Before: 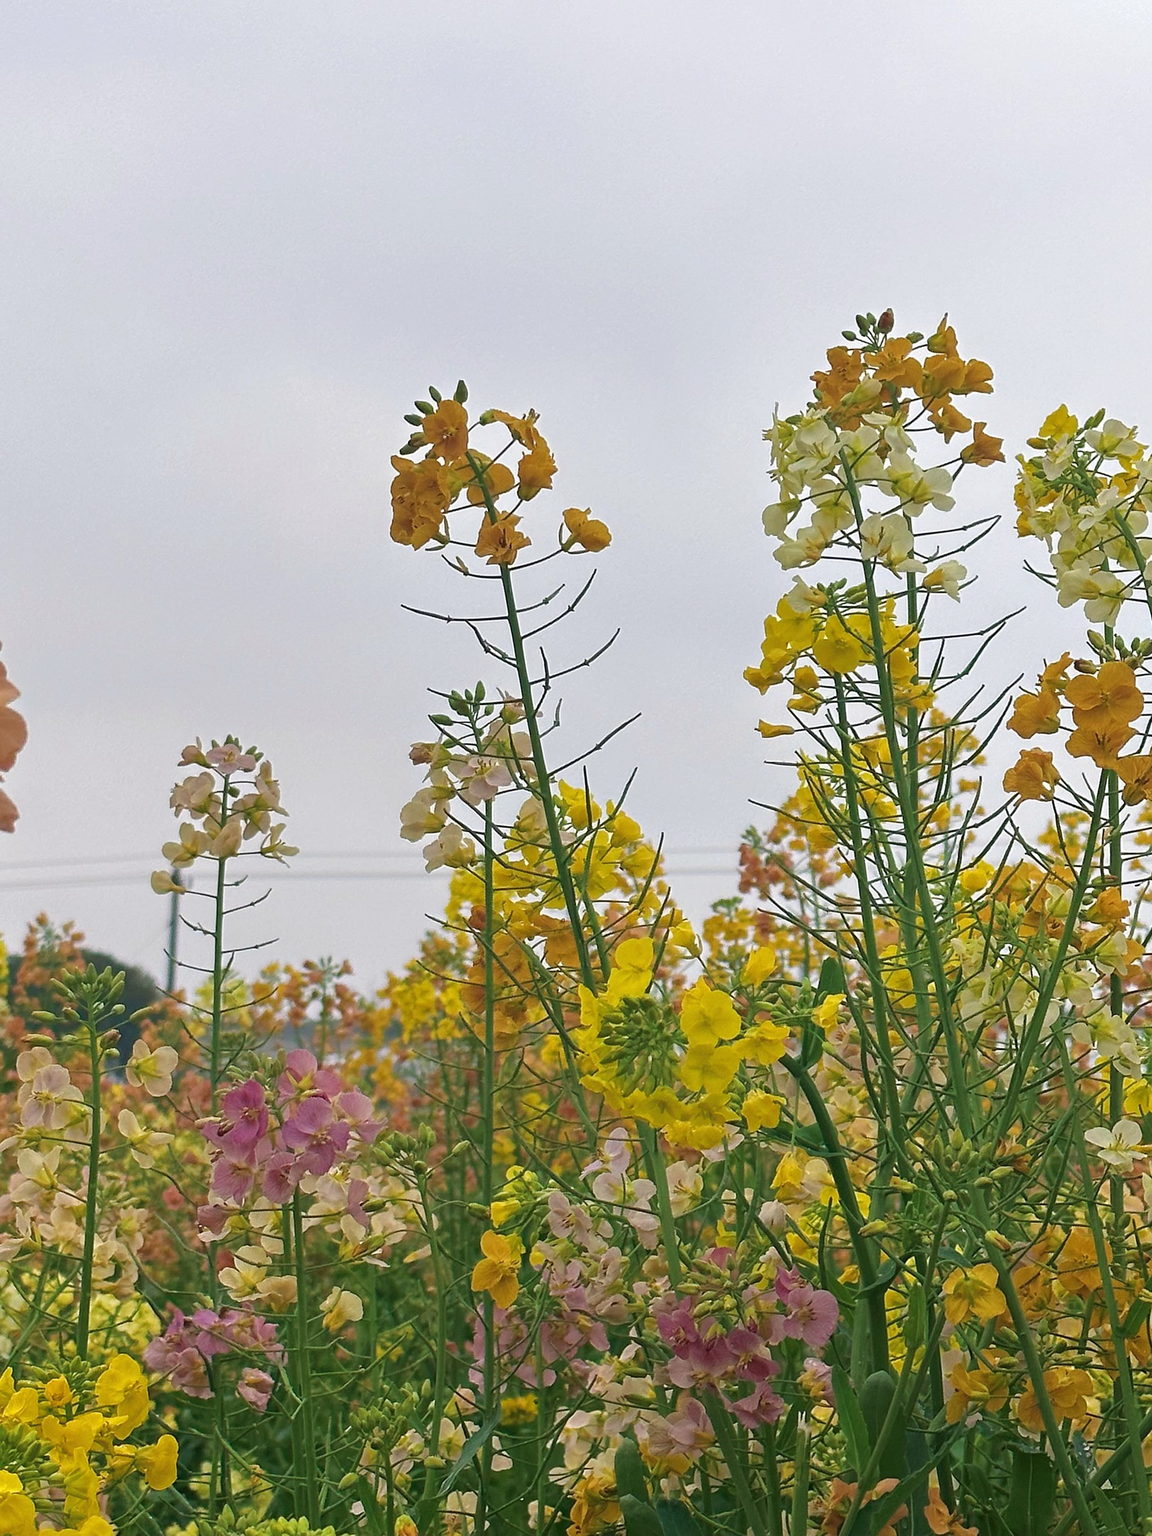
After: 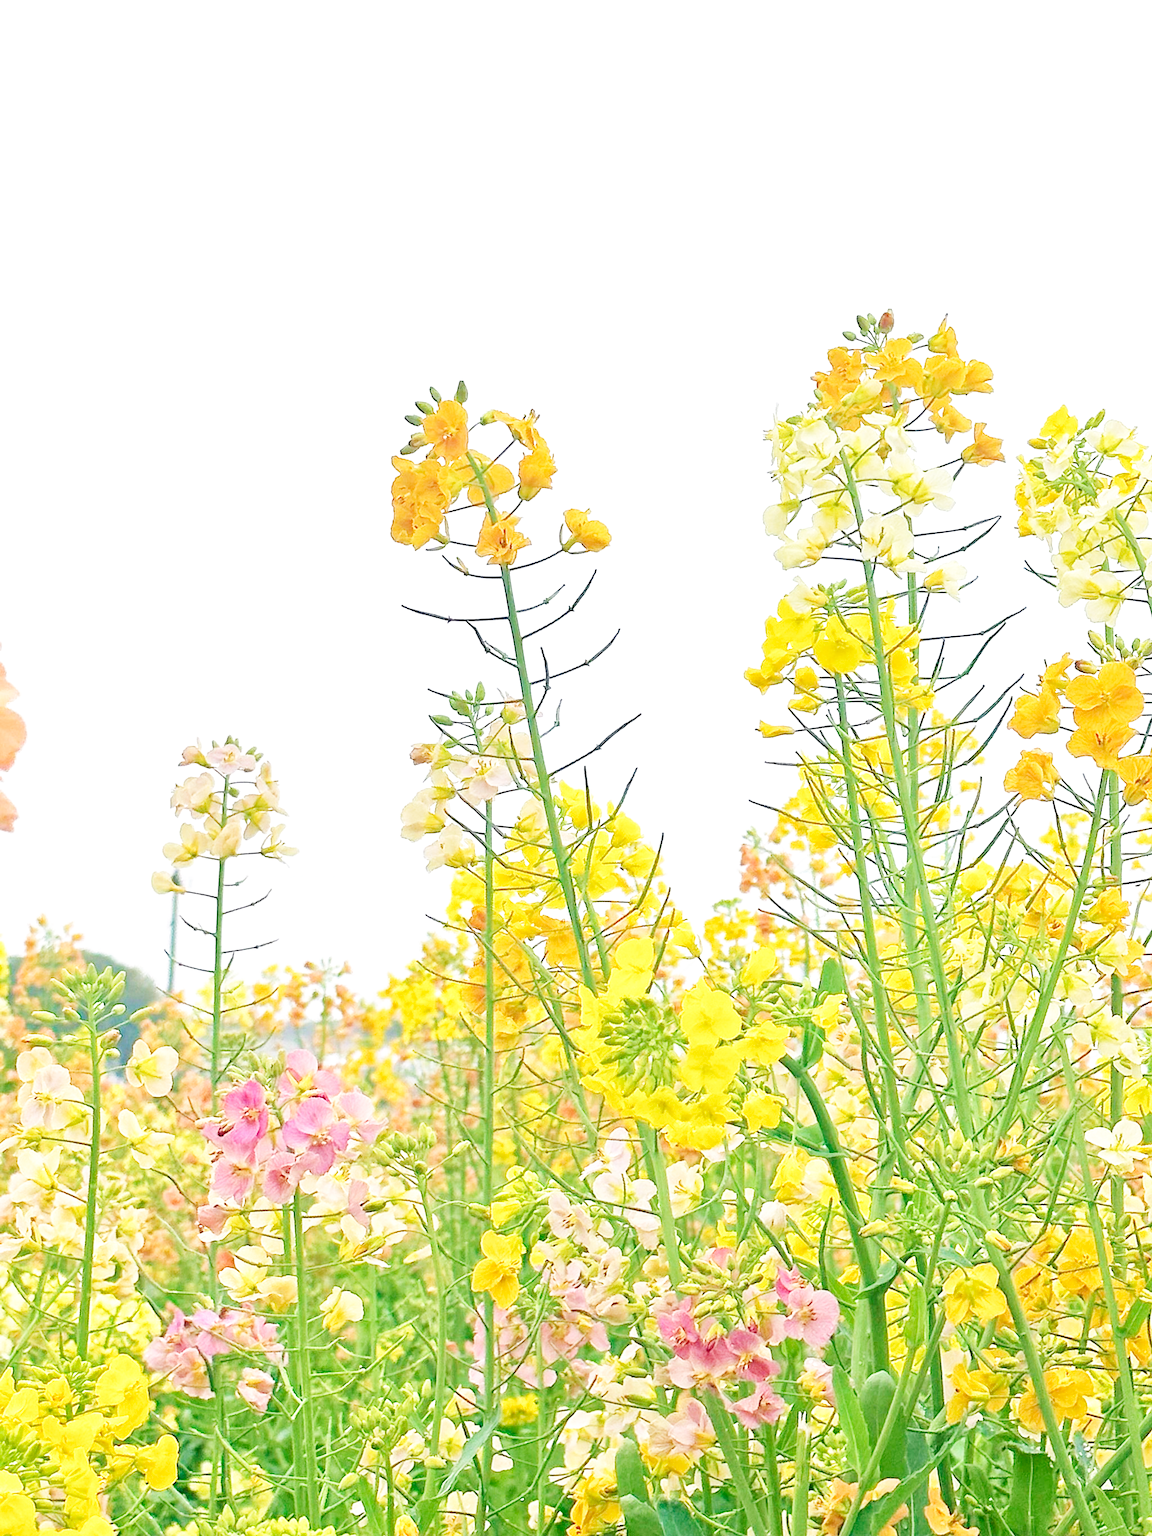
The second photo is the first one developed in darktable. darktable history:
exposure: black level correction 0, exposure 1.744 EV, compensate highlight preservation false
base curve: curves: ch0 [(0, 0.003) (0.001, 0.002) (0.006, 0.004) (0.02, 0.022) (0.048, 0.086) (0.094, 0.234) (0.162, 0.431) (0.258, 0.629) (0.385, 0.8) (0.548, 0.918) (0.751, 0.988) (1, 1)], preserve colors none
tone equalizer: -8 EV -0.003 EV, -7 EV 0.017 EV, -6 EV -0.006 EV, -5 EV 0.008 EV, -4 EV -0.036 EV, -3 EV -0.236 EV, -2 EV -0.663 EV, -1 EV -0.966 EV, +0 EV -0.97 EV, smoothing diameter 2.16%, edges refinement/feathering 16.73, mask exposure compensation -1.57 EV, filter diffusion 5
